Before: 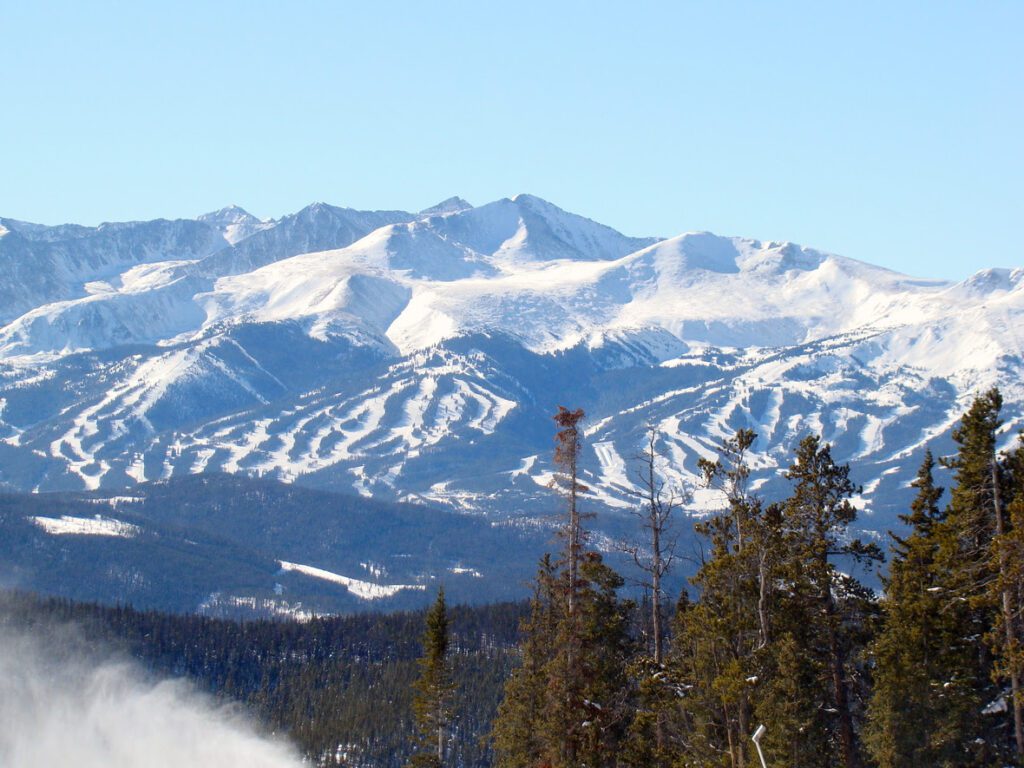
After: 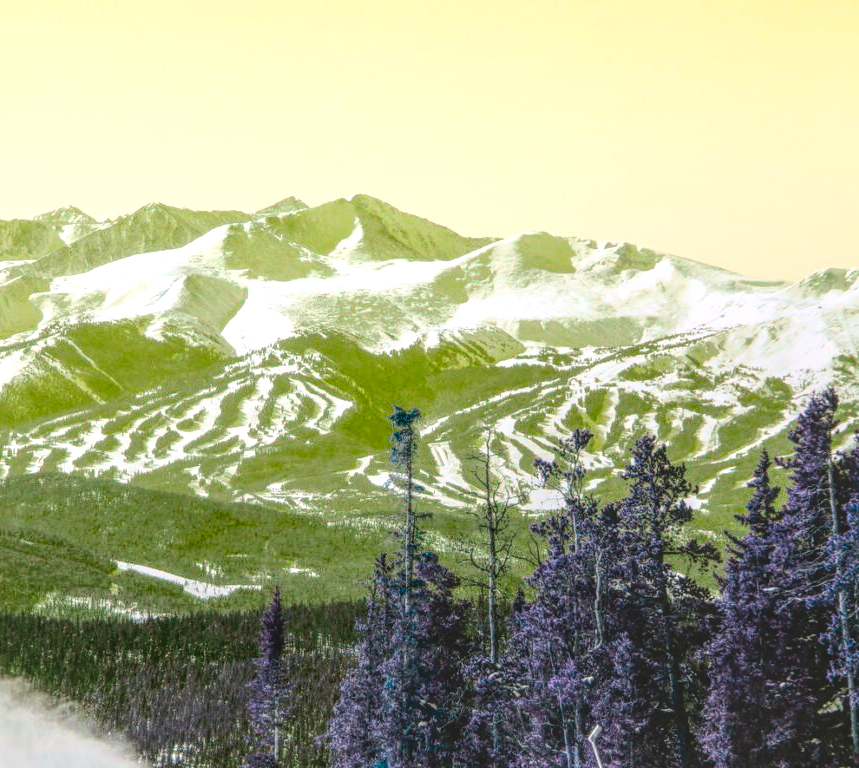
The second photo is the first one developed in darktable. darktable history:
tone curve: curves: ch0 [(0, 0.011) (0.104, 0.085) (0.236, 0.234) (0.398, 0.507) (0.498, 0.621) (0.65, 0.757) (0.835, 0.883) (1, 0.961)]; ch1 [(0, 0) (0.353, 0.344) (0.43, 0.401) (0.479, 0.476) (0.502, 0.502) (0.54, 0.542) (0.602, 0.613) (0.638, 0.668) (0.693, 0.727) (1, 1)]; ch2 [(0, 0) (0.34, 0.314) (0.434, 0.43) (0.5, 0.506) (0.521, 0.54) (0.54, 0.56) (0.595, 0.613) (0.644, 0.729) (1, 1)], color space Lab, independent channels, preserve colors none
local contrast: highlights 20%, shadows 26%, detail 201%, midtone range 0.2
crop: left 16.086%
color balance rgb: perceptual saturation grading › global saturation -0.144%, hue shift -149.11°, contrast 35.043%, saturation formula JzAzBz (2021)
